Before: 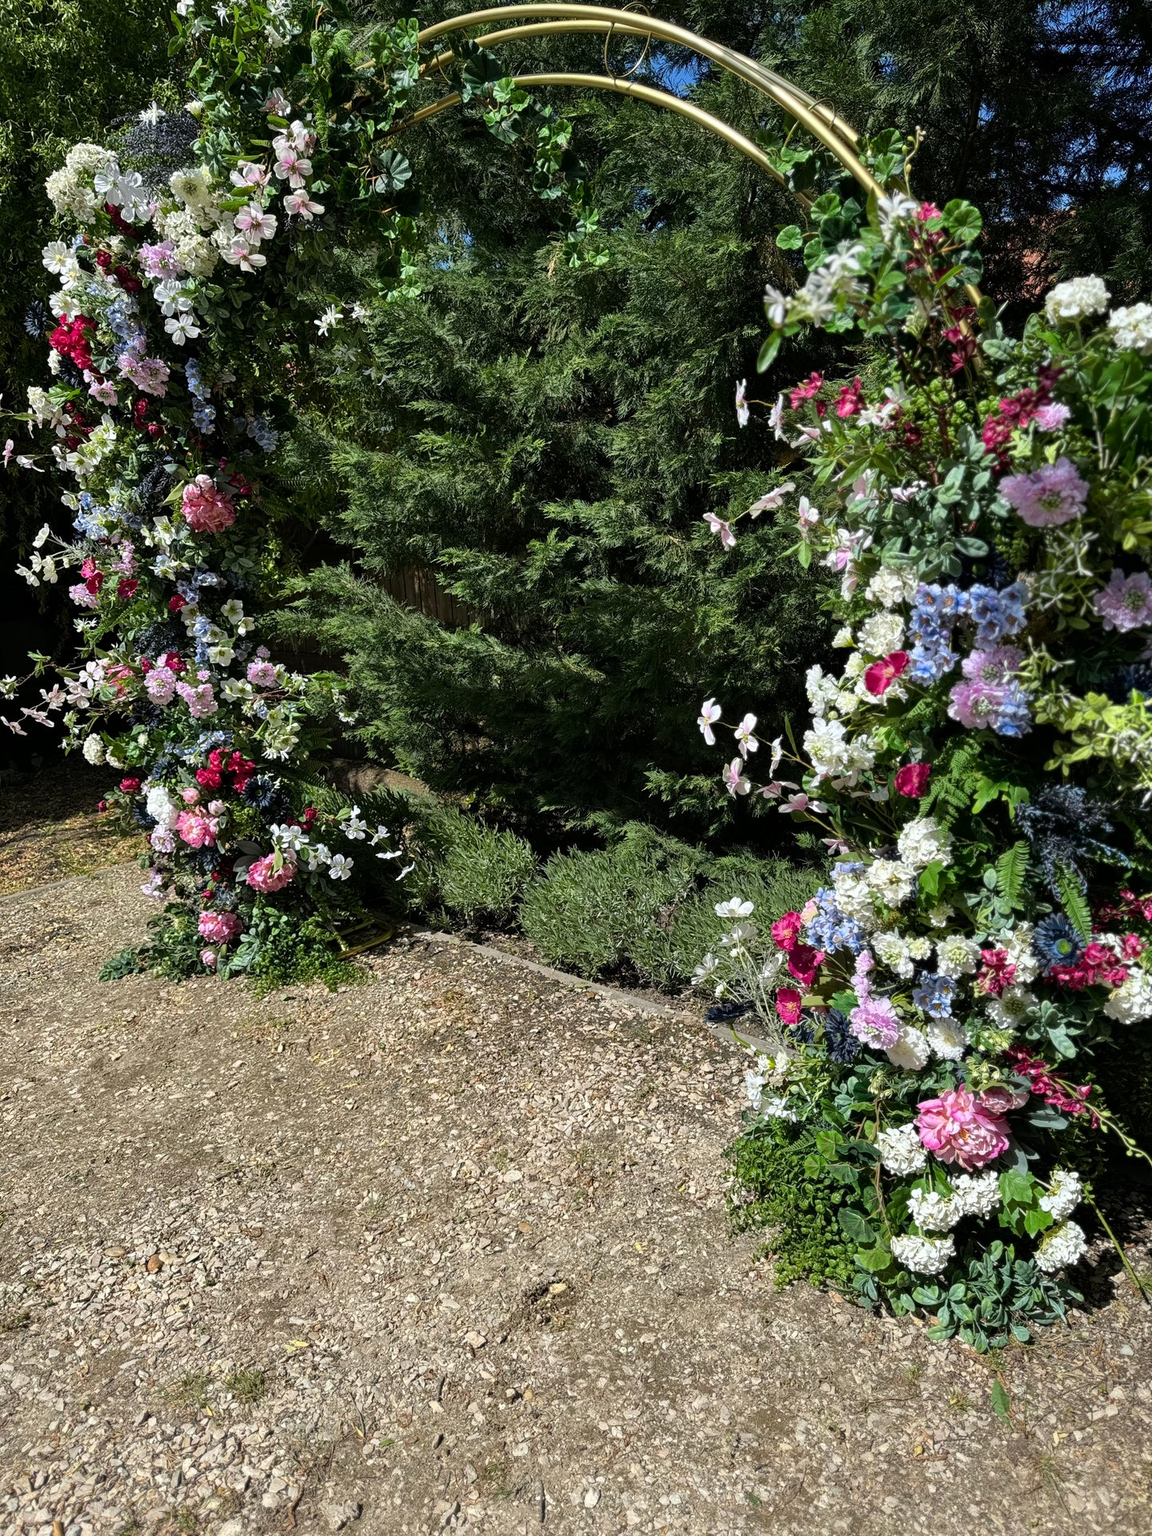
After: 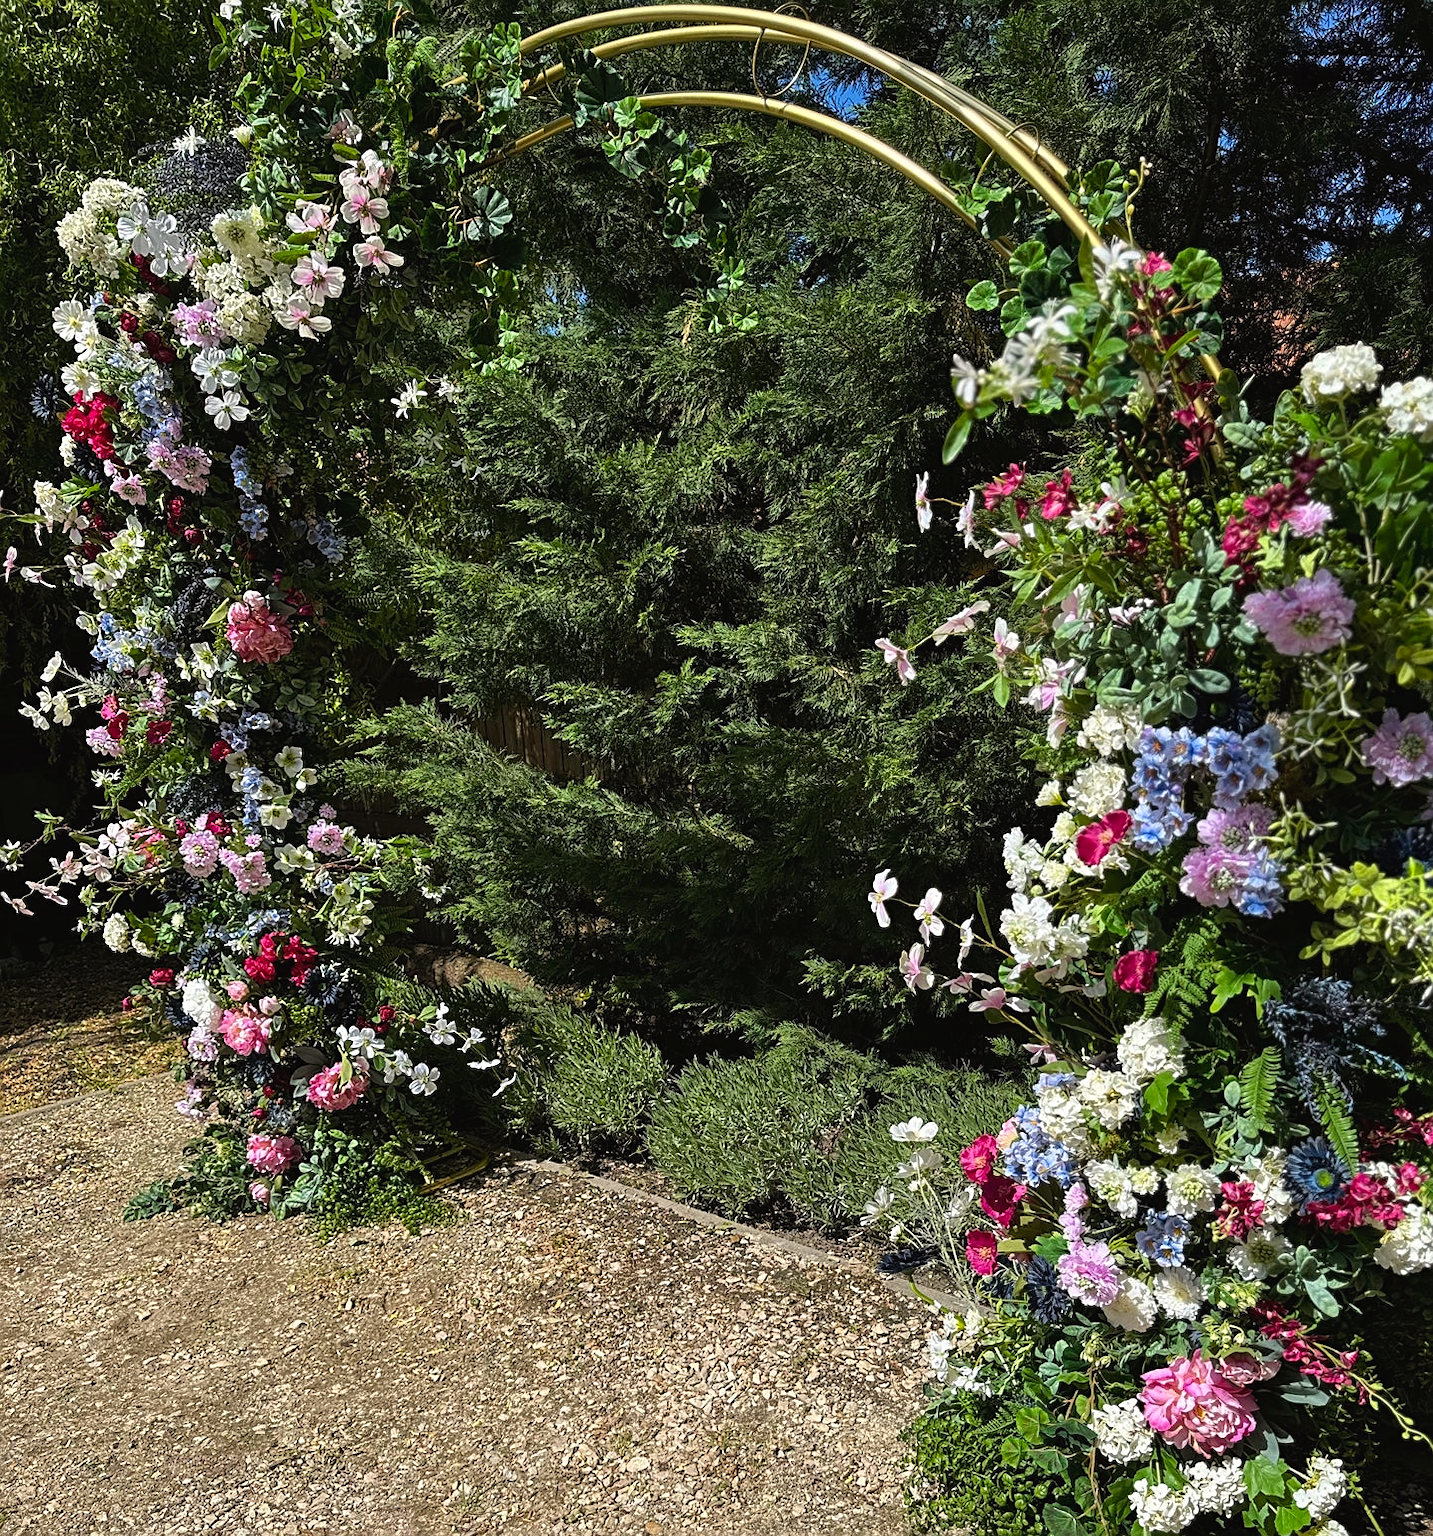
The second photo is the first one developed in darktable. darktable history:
color balance rgb: shadows lift › chroma 2%, shadows lift › hue 50°, power › hue 60°, highlights gain › chroma 1%, highlights gain › hue 60°, global offset › luminance 0.25%, global vibrance 30%
sharpen: on, module defaults
crop: bottom 19.644%
